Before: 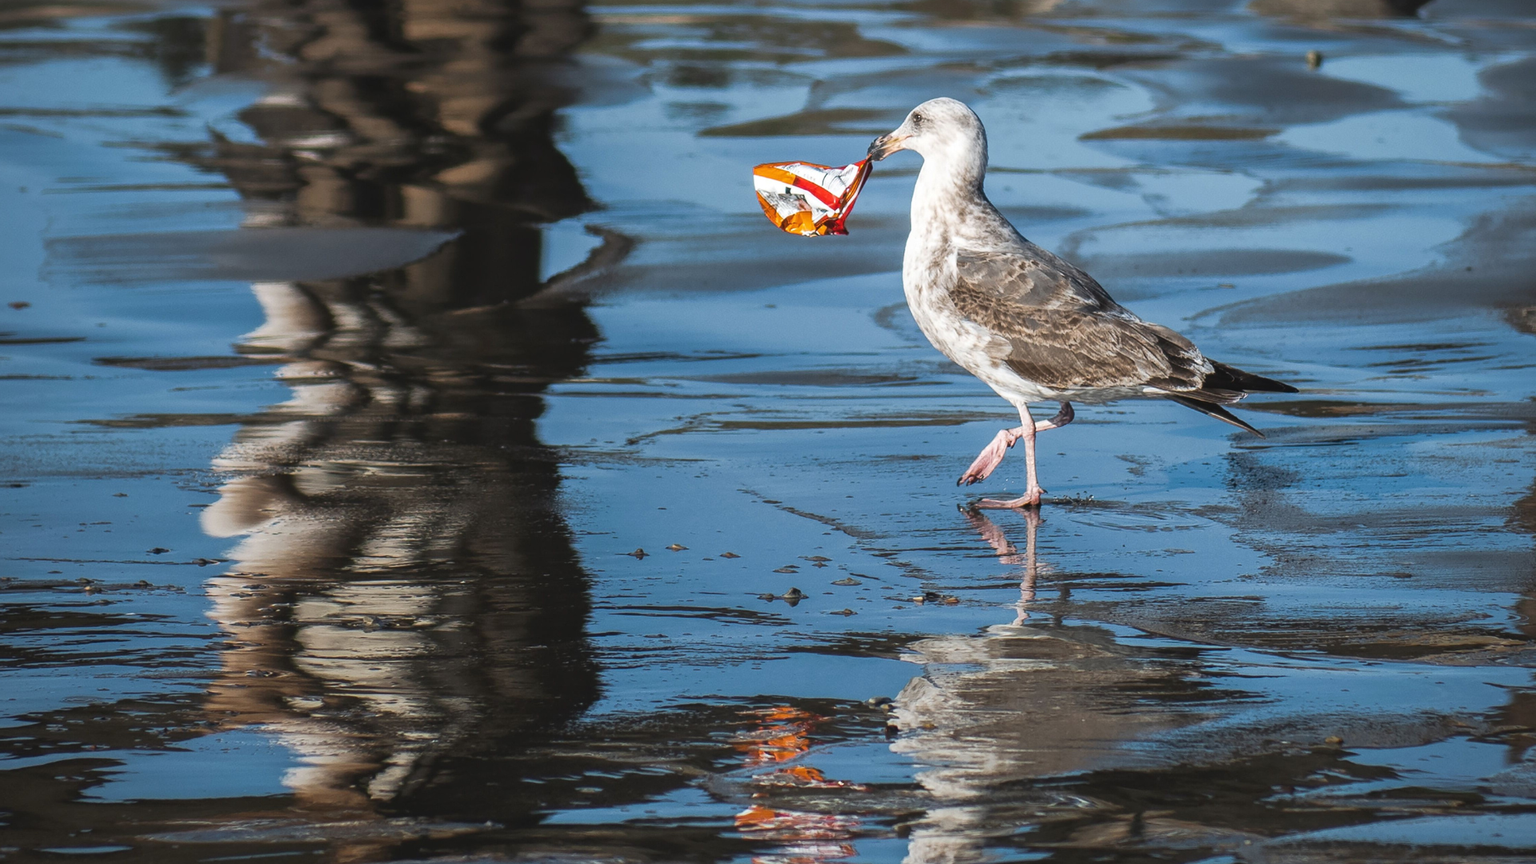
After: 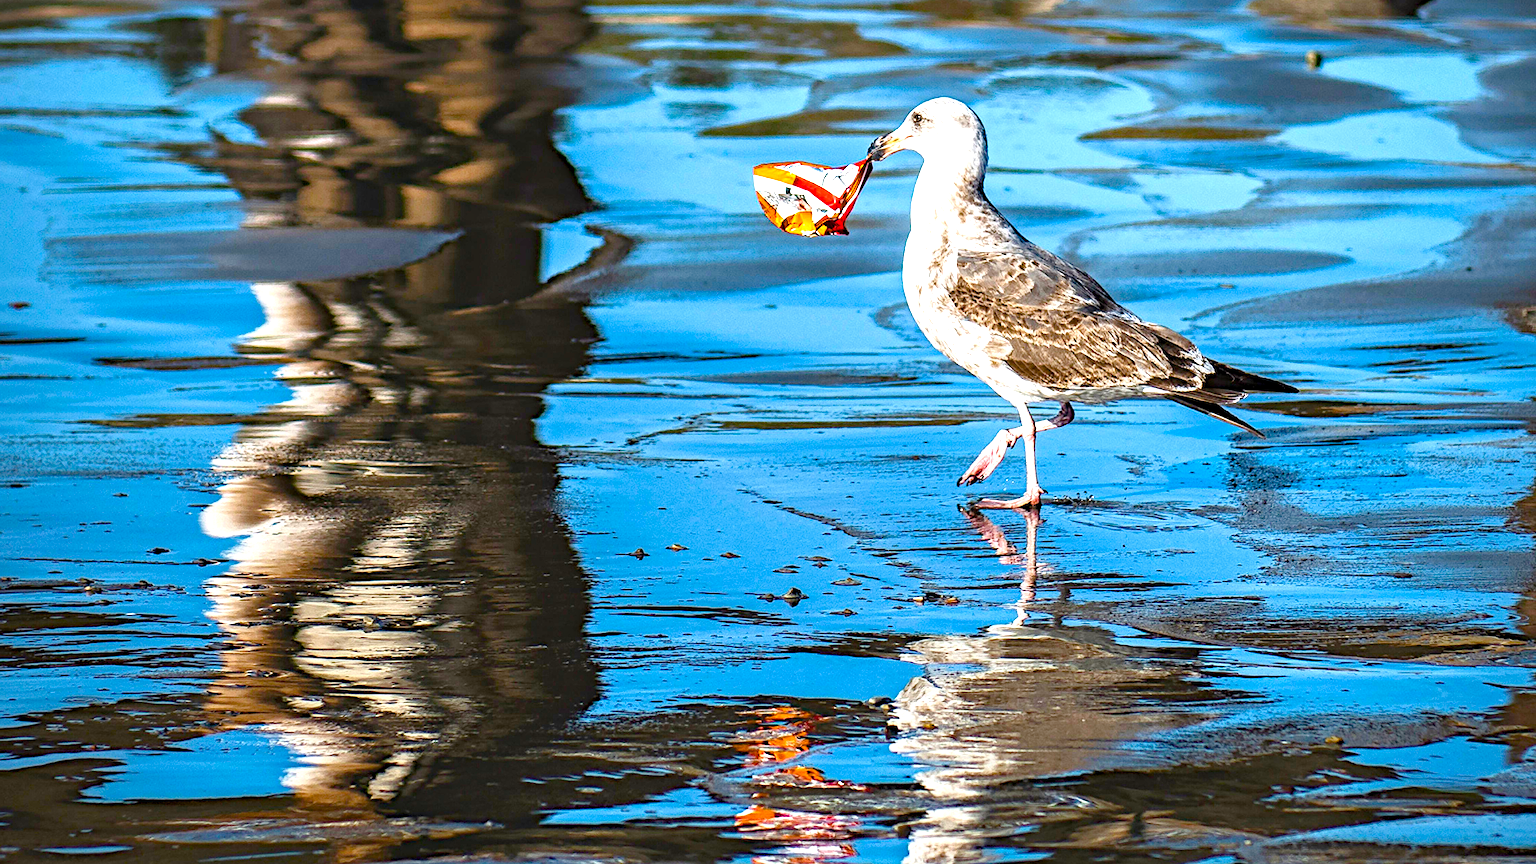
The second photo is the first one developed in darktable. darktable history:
diffuse or sharpen "sharpen demosaicing: AA filter": edge sensitivity 1, 1st order anisotropy 100%, 2nd order anisotropy 100%, 3rd order anisotropy 100%, 4th order anisotropy 100%, 1st order speed -25%, 2nd order speed -25%, 3rd order speed -25%, 4th order speed -25%
contrast equalizer: octaves 7, y [[0.6 ×6], [0.55 ×6], [0 ×6], [0 ×6], [0 ×6]], mix 0.3
haze removal: adaptive false
color balance rgb "light contrast": perceptual brilliance grading › highlights 10%, perceptual brilliance grading › mid-tones 5%, perceptual brilliance grading › shadows -10%
color balance rgb: perceptual saturation grading › global saturation 20%, perceptual saturation grading › highlights -25%, perceptual saturation grading › shadows 50.52%, global vibrance 40.24%
exposure: black level correction 0, exposure 1 EV, compensate exposure bias true, compensate highlight preservation false
